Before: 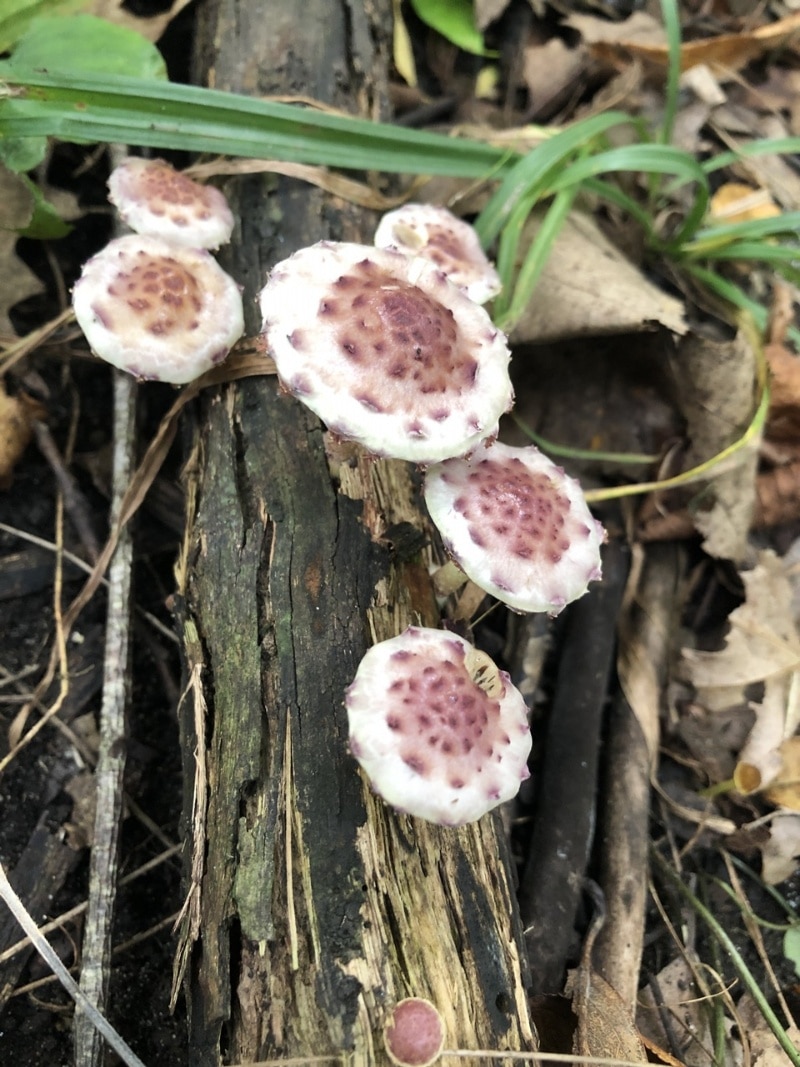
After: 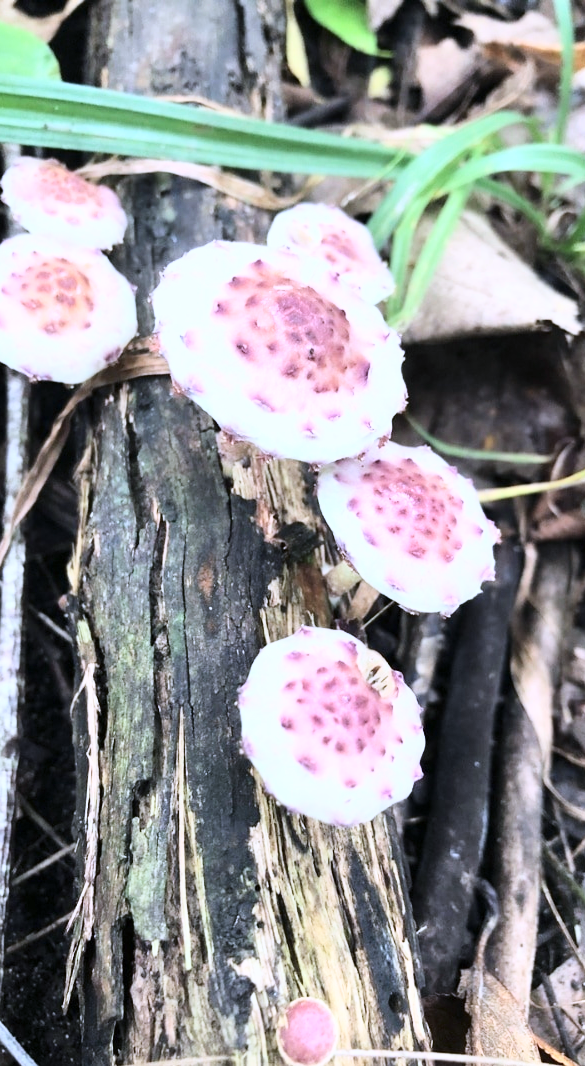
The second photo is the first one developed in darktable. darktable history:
base curve: curves: ch0 [(0, 0) (0.018, 0.026) (0.143, 0.37) (0.33, 0.731) (0.458, 0.853) (0.735, 0.965) (0.905, 0.986) (1, 1)]
crop: left 13.443%, right 13.31%
white balance: emerald 1
color calibration: illuminant as shot in camera, x 0.379, y 0.396, temperature 4138.76 K
